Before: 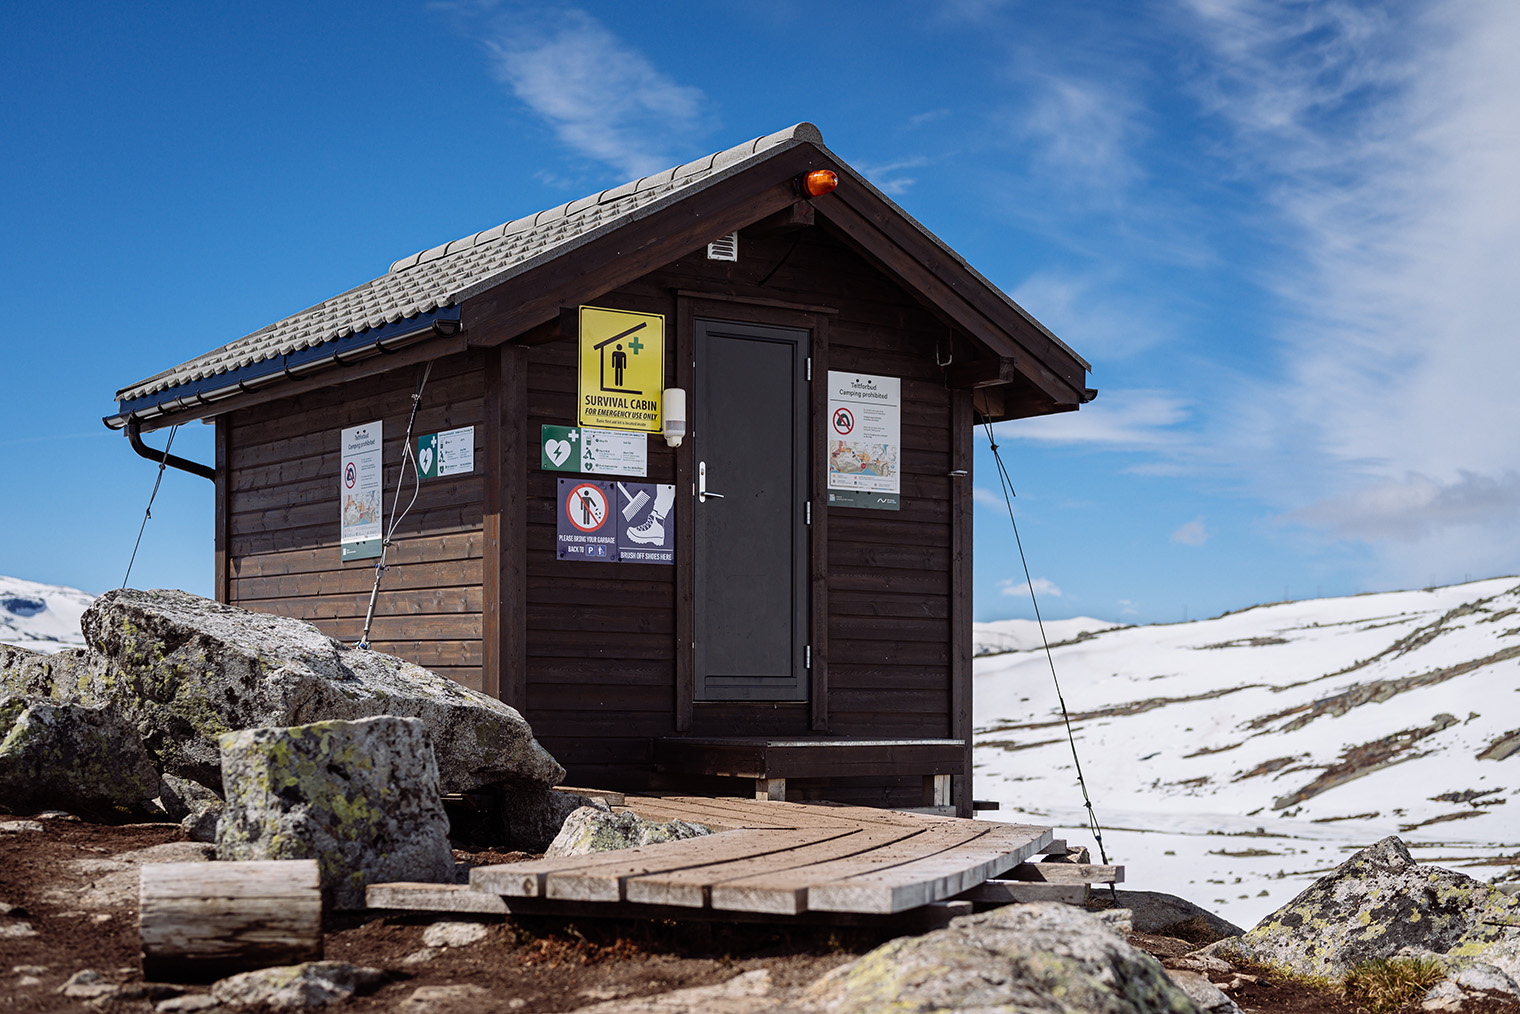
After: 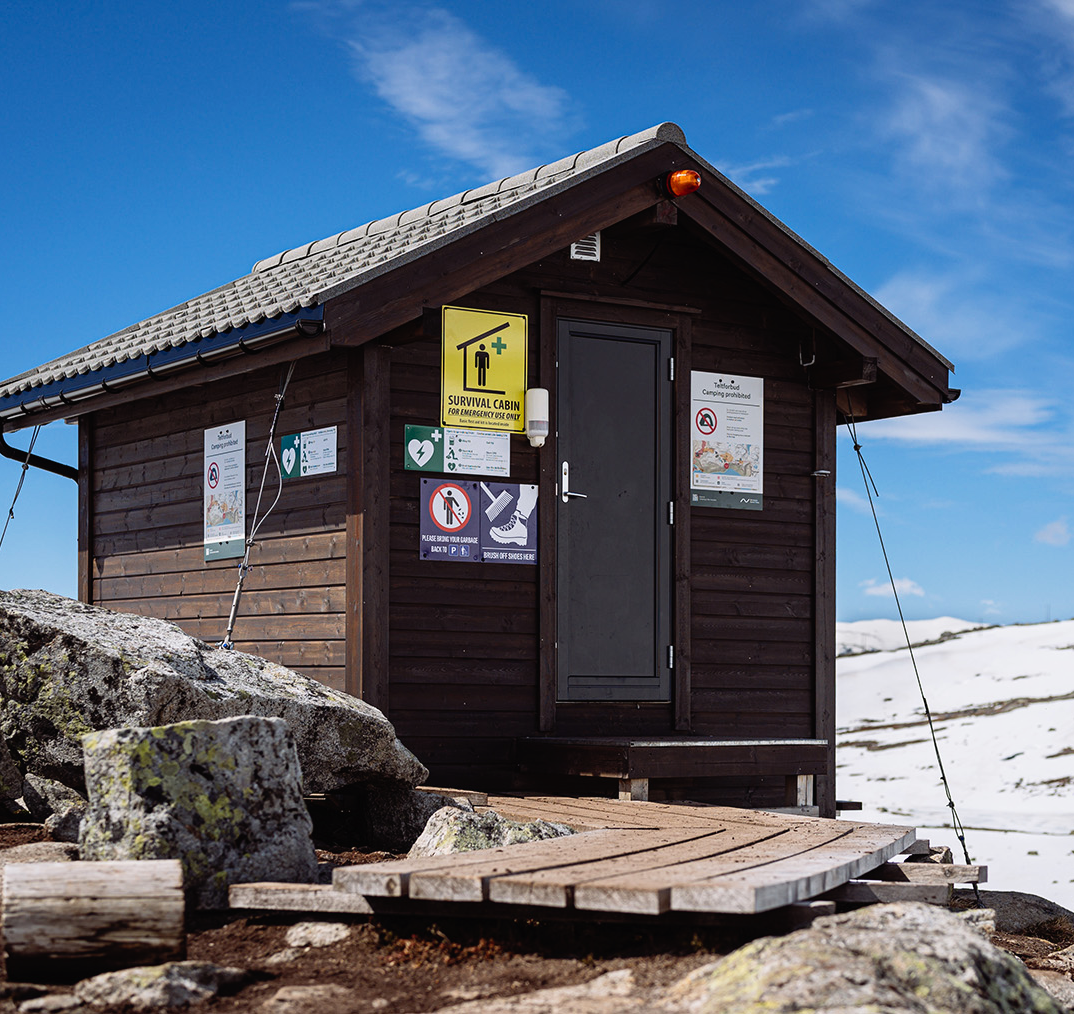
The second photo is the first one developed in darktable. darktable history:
tone curve: curves: ch0 [(0, 0.012) (0.056, 0.046) (0.218, 0.213) (0.606, 0.62) (0.82, 0.846) (1, 1)]; ch1 [(0, 0) (0.226, 0.261) (0.403, 0.437) (0.469, 0.472) (0.495, 0.499) (0.514, 0.504) (0.545, 0.555) (0.59, 0.598) (0.714, 0.733) (1, 1)]; ch2 [(0, 0) (0.269, 0.299) (0.459, 0.45) (0.498, 0.499) (0.523, 0.512) (0.568, 0.558) (0.634, 0.617) (0.702, 0.662) (0.781, 0.775) (1, 1)], preserve colors none
crop and rotate: left 9.02%, right 20.313%
